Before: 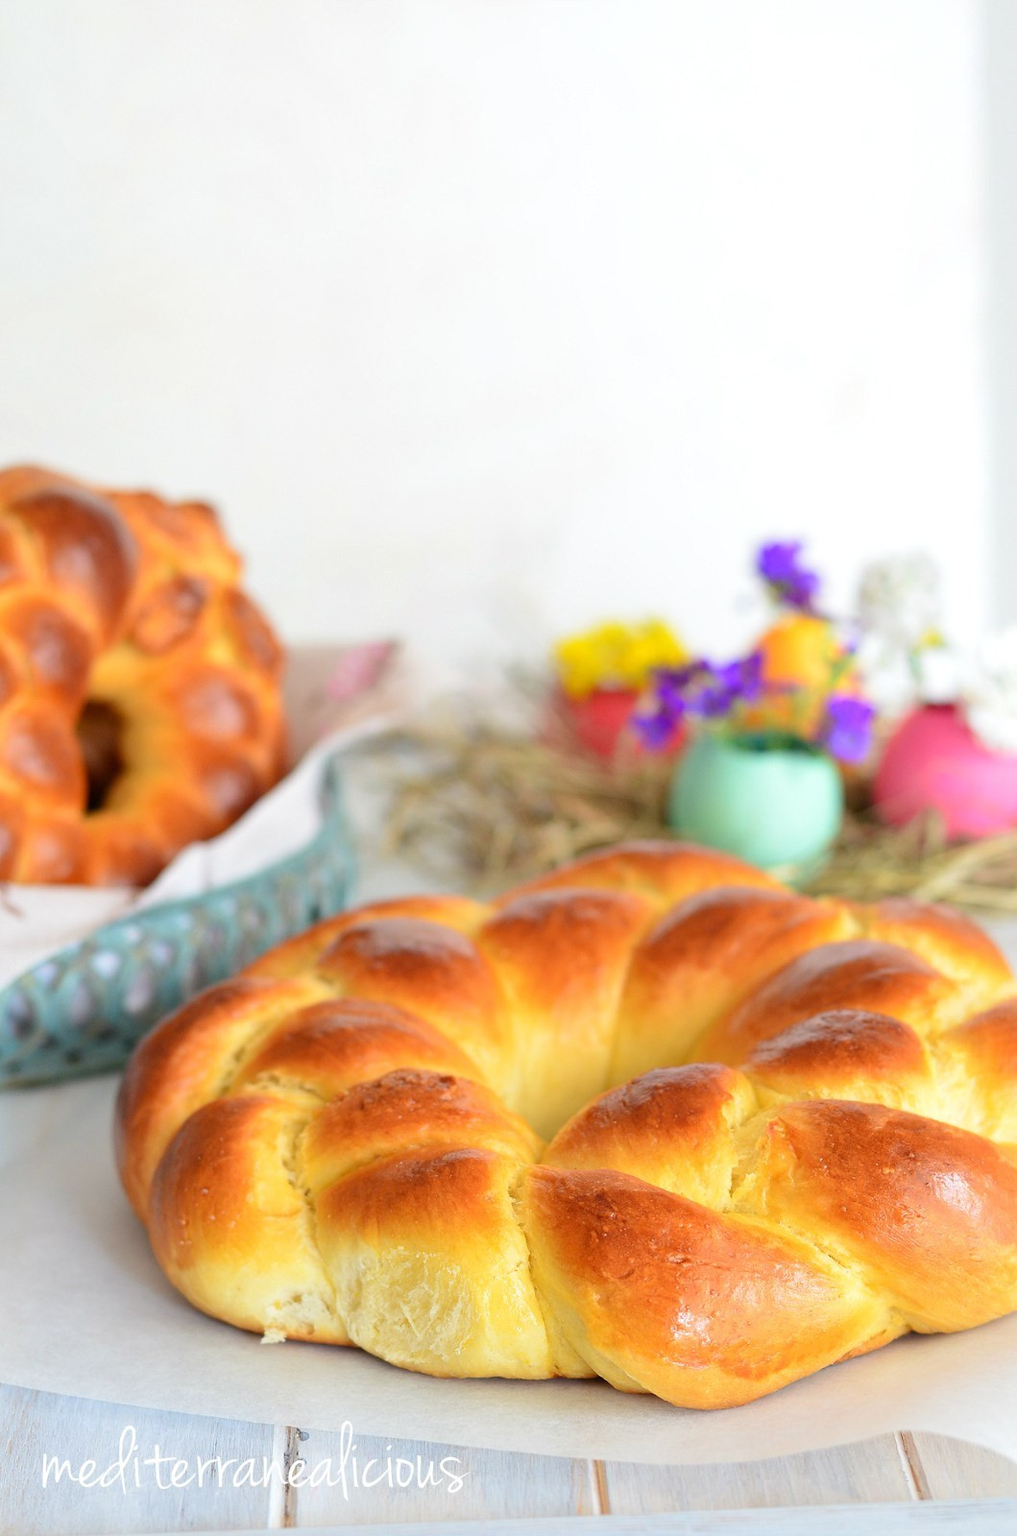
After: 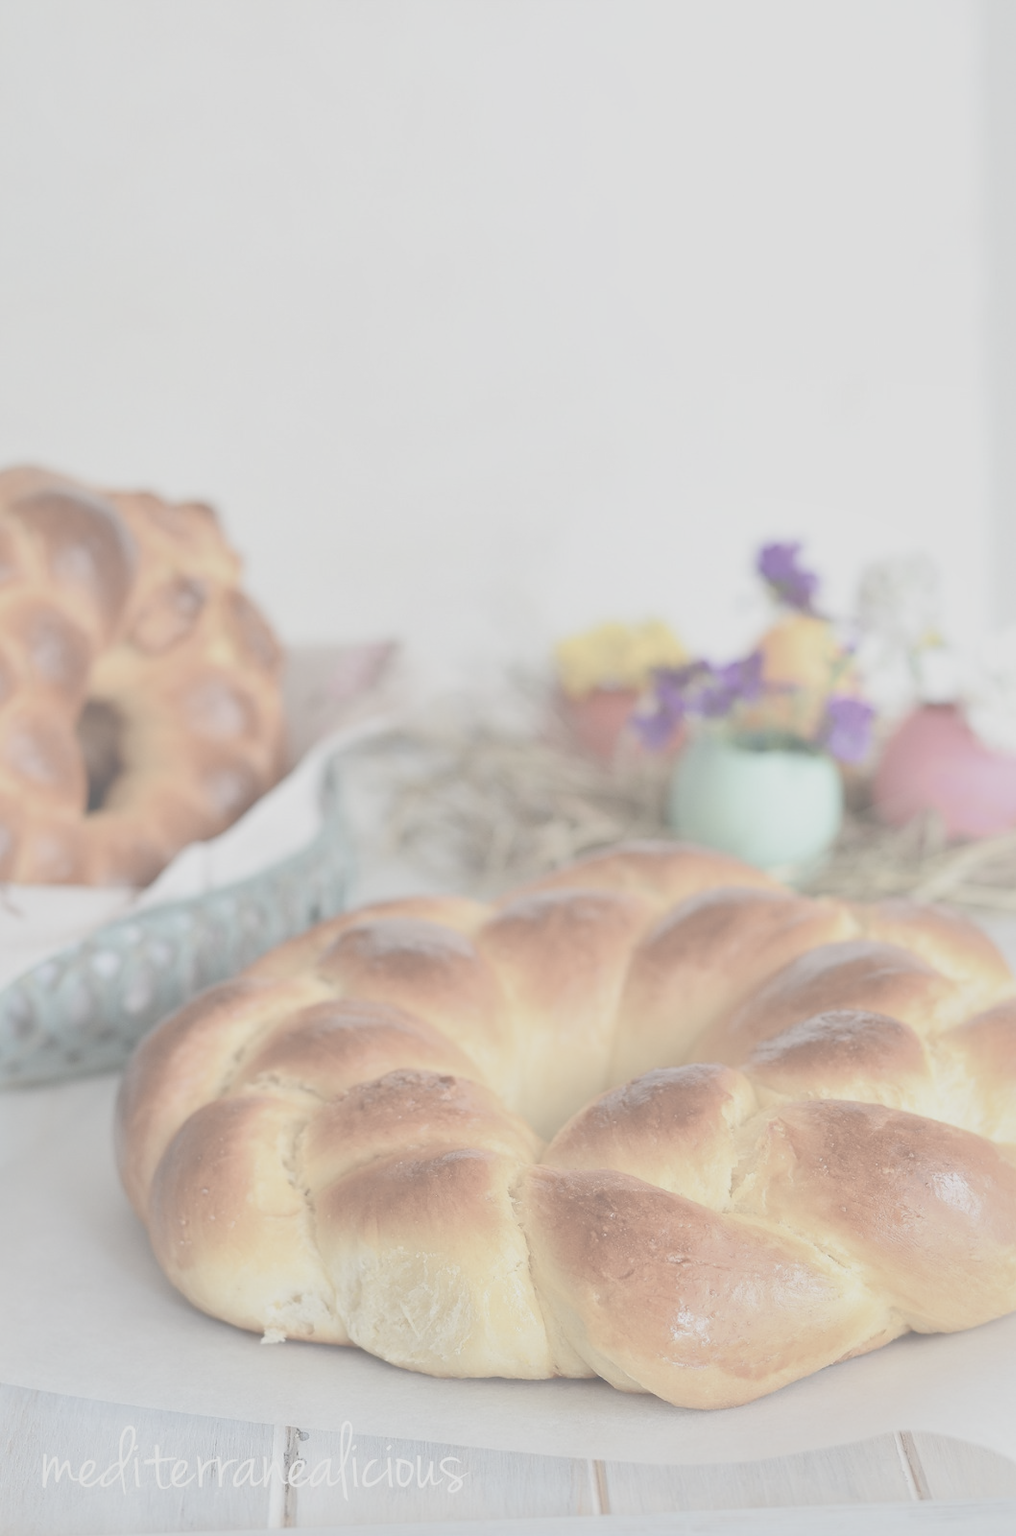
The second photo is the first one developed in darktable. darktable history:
shadows and highlights: on, module defaults
contrast brightness saturation: contrast -0.32, brightness 0.75, saturation -0.78
